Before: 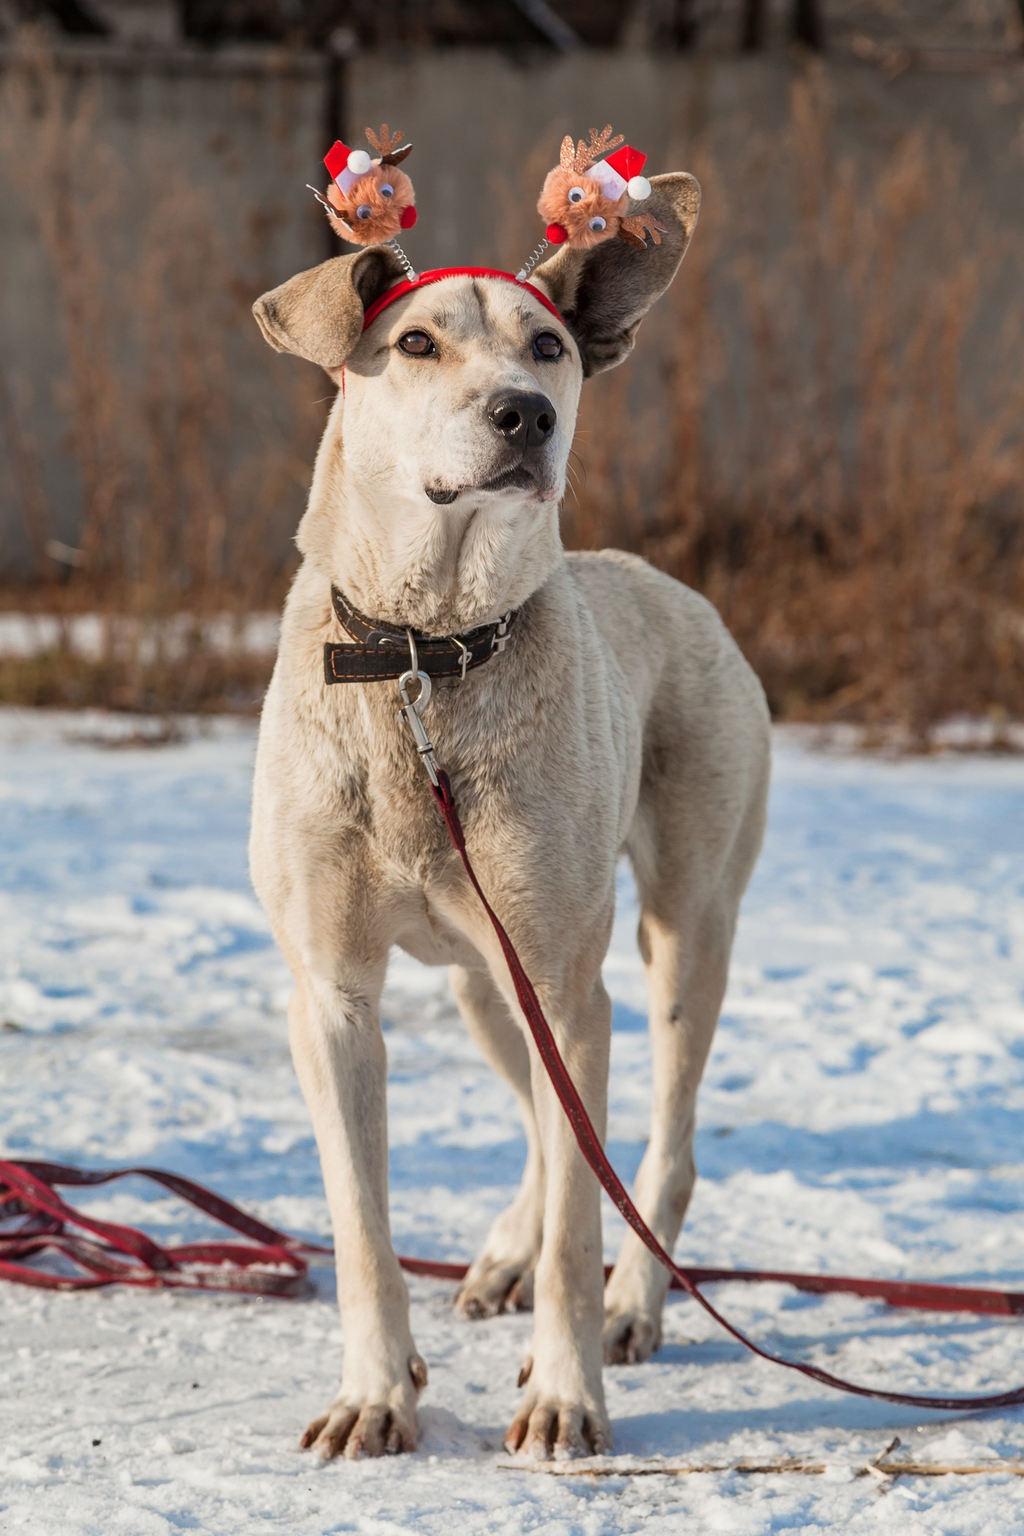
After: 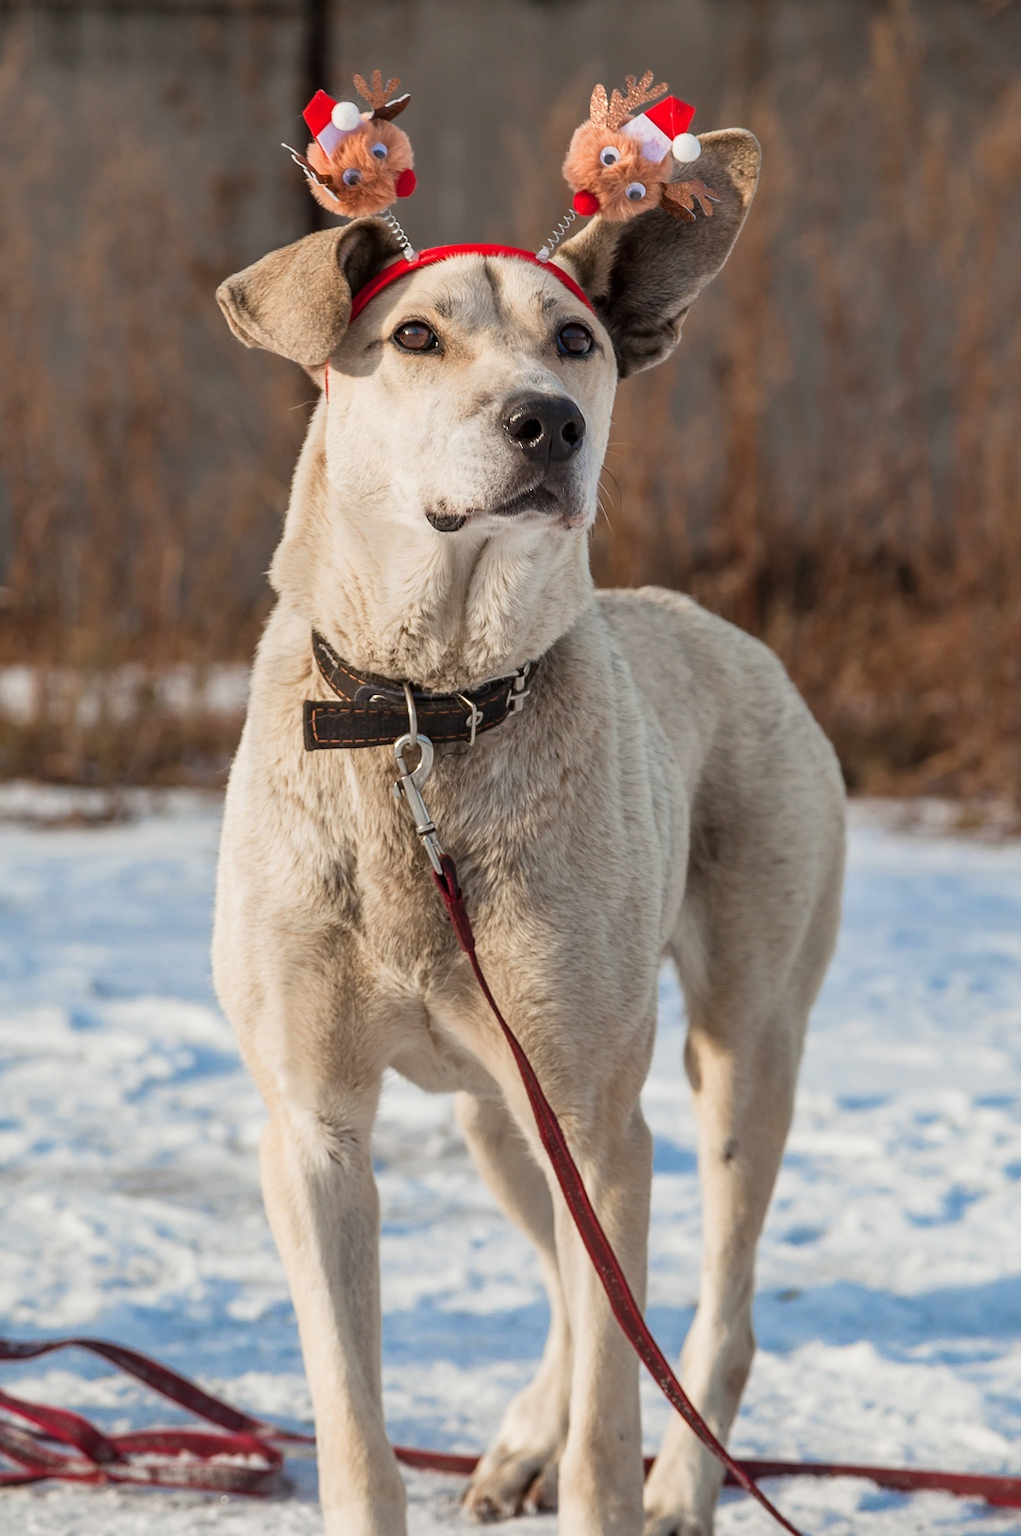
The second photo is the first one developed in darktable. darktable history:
crop and rotate: left 7.328%, top 4.402%, right 10.542%, bottom 13.268%
